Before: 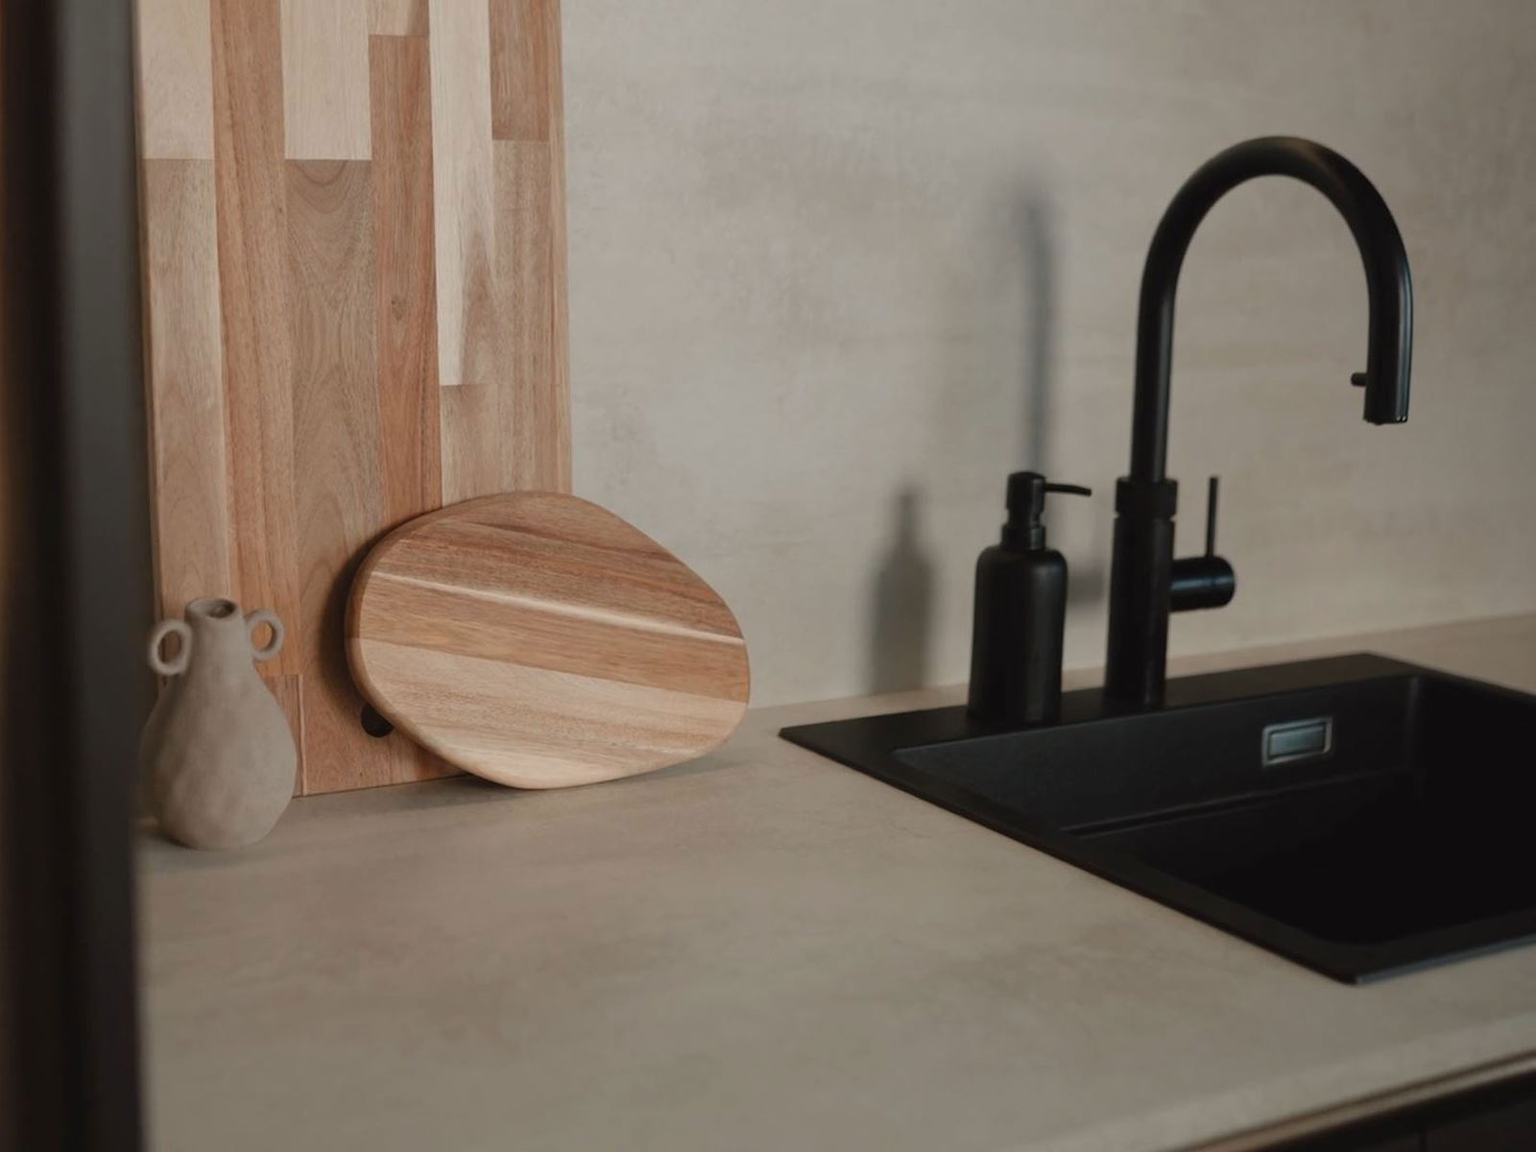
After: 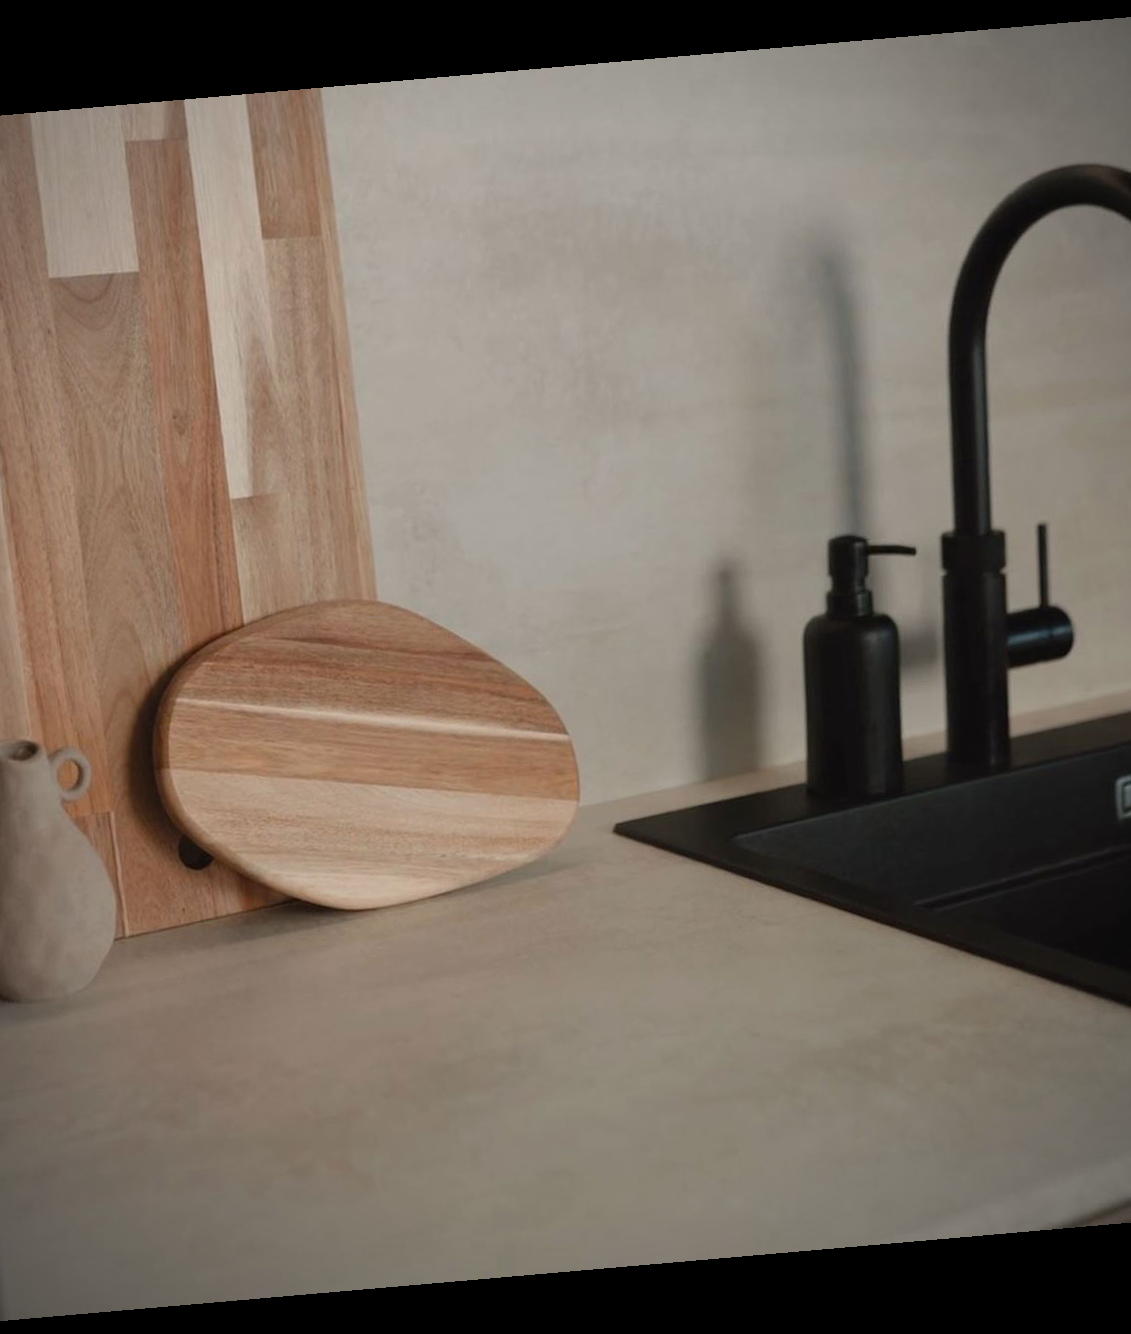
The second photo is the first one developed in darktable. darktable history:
rotate and perspective: rotation -4.98°, automatic cropping off
crop: left 15.419%, right 17.914%
vignetting: on, module defaults
